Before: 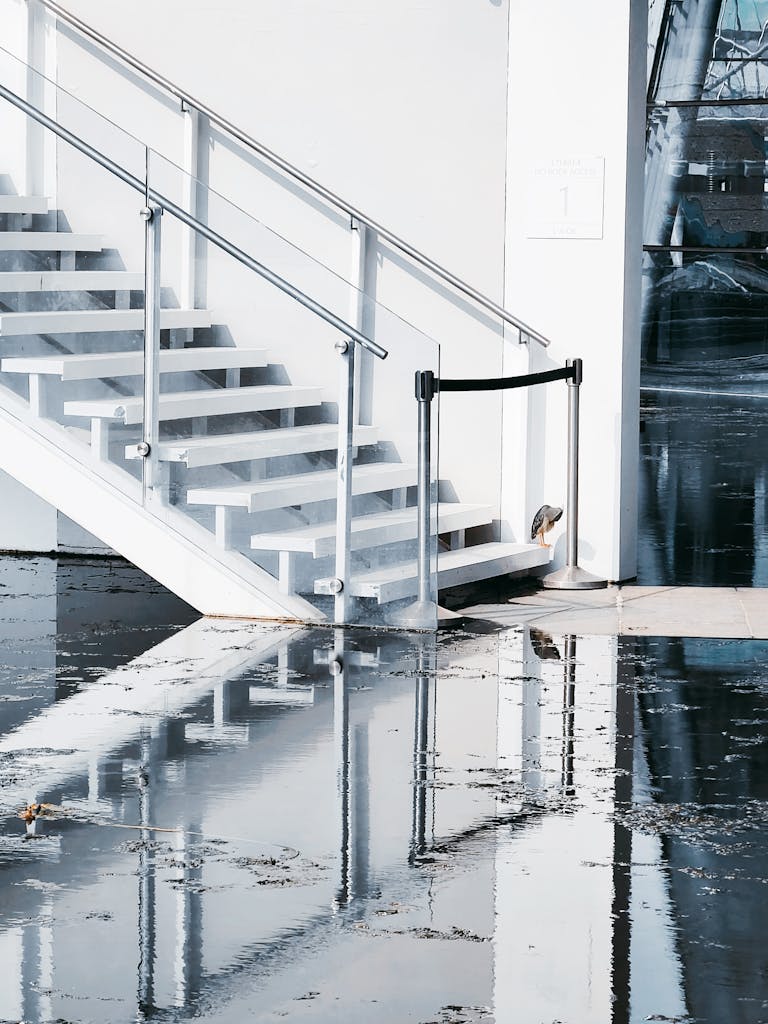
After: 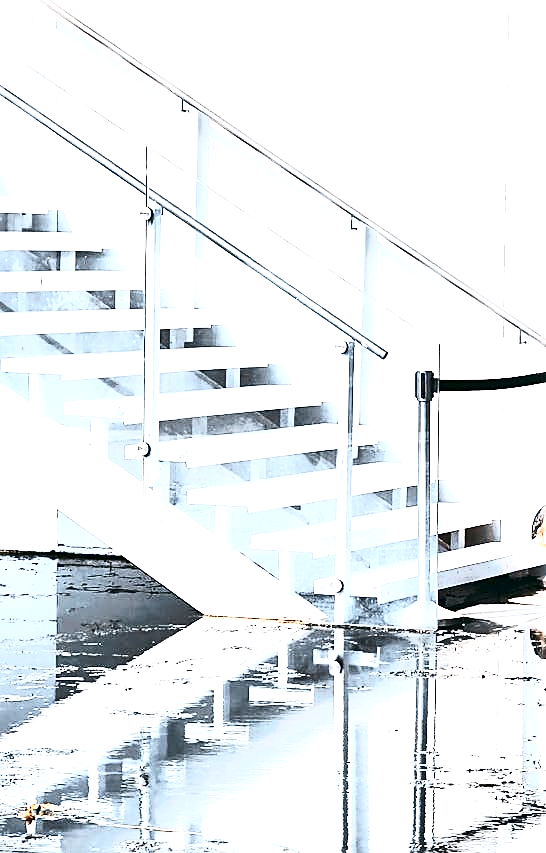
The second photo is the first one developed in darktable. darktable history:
exposure: black level correction 0, exposure 1.2 EV, compensate highlight preservation false
sharpen: on, module defaults
crop: right 28.885%, bottom 16.626%
contrast brightness saturation: contrast 0.39, brightness 0.1
